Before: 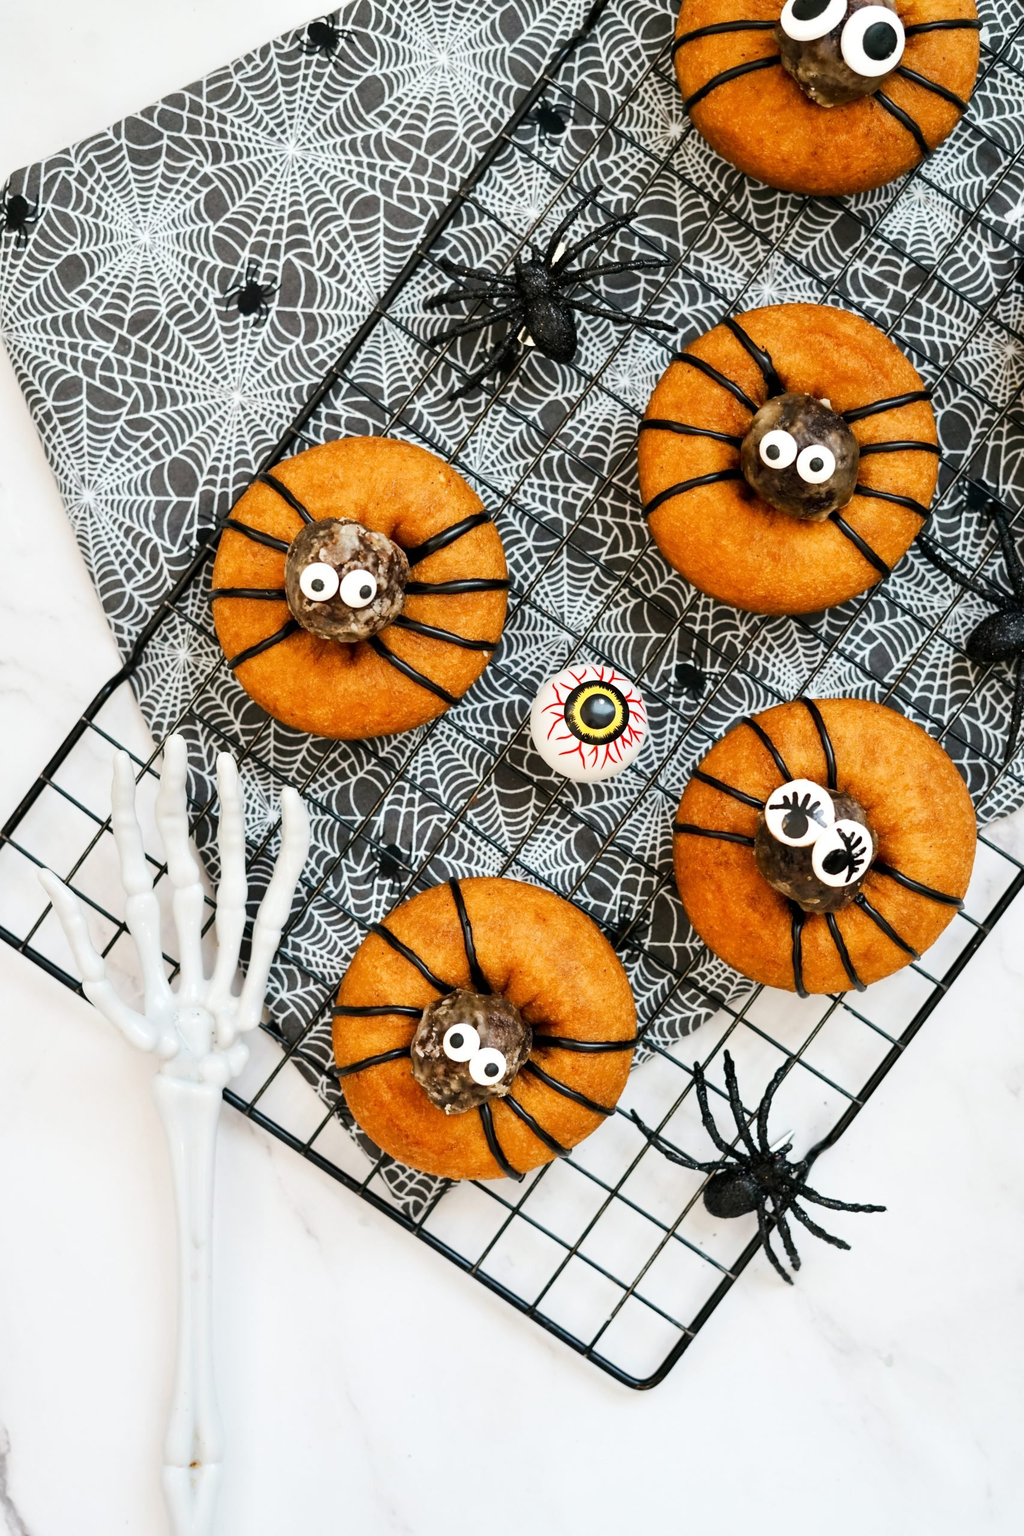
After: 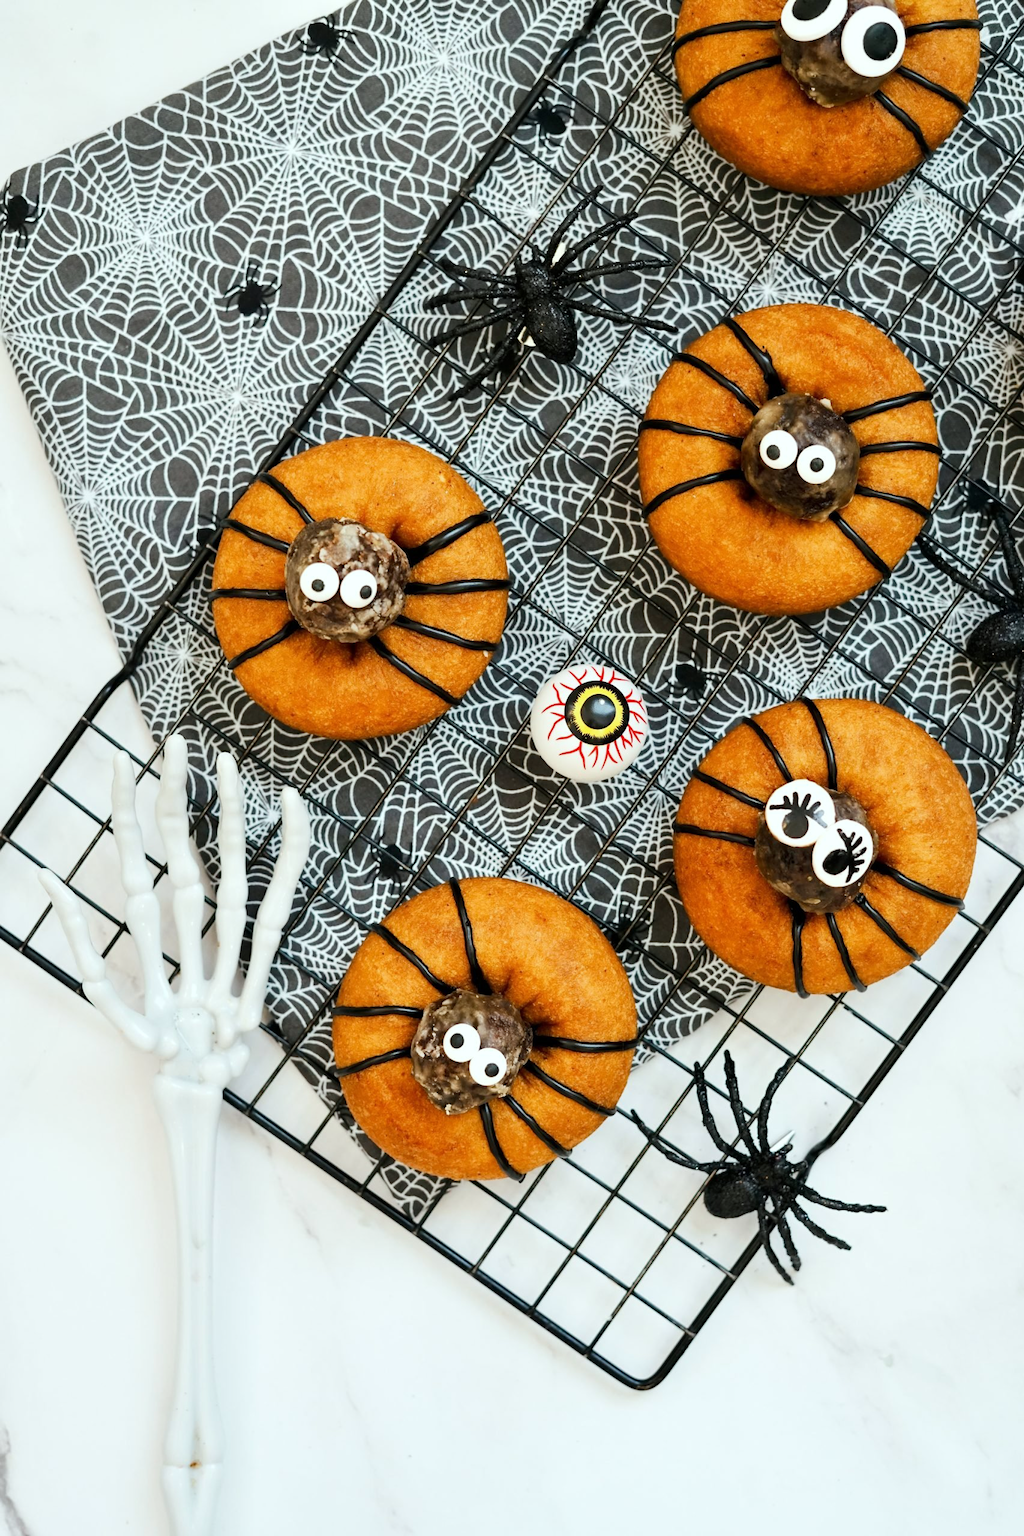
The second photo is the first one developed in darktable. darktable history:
color calibration: gray › normalize channels true, illuminant Planckian (black body), x 0.353, y 0.351, temperature 4776 K, gamut compression 0.004
